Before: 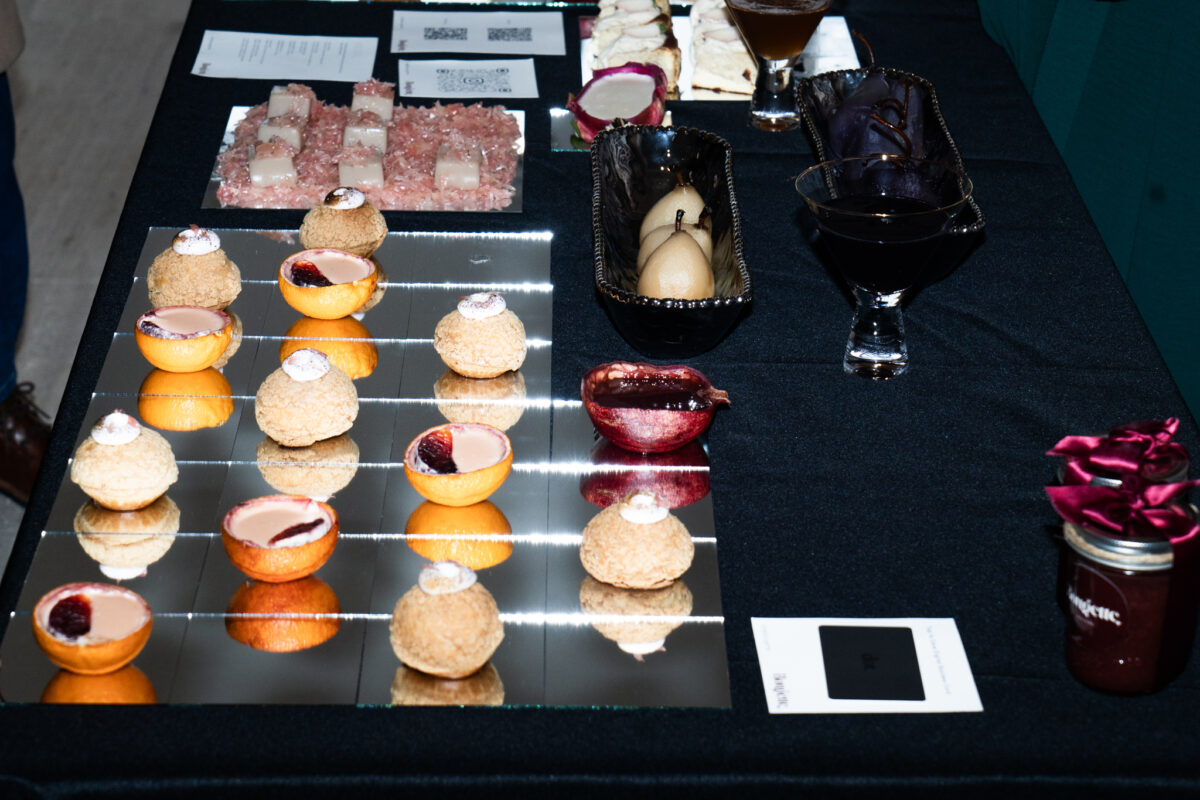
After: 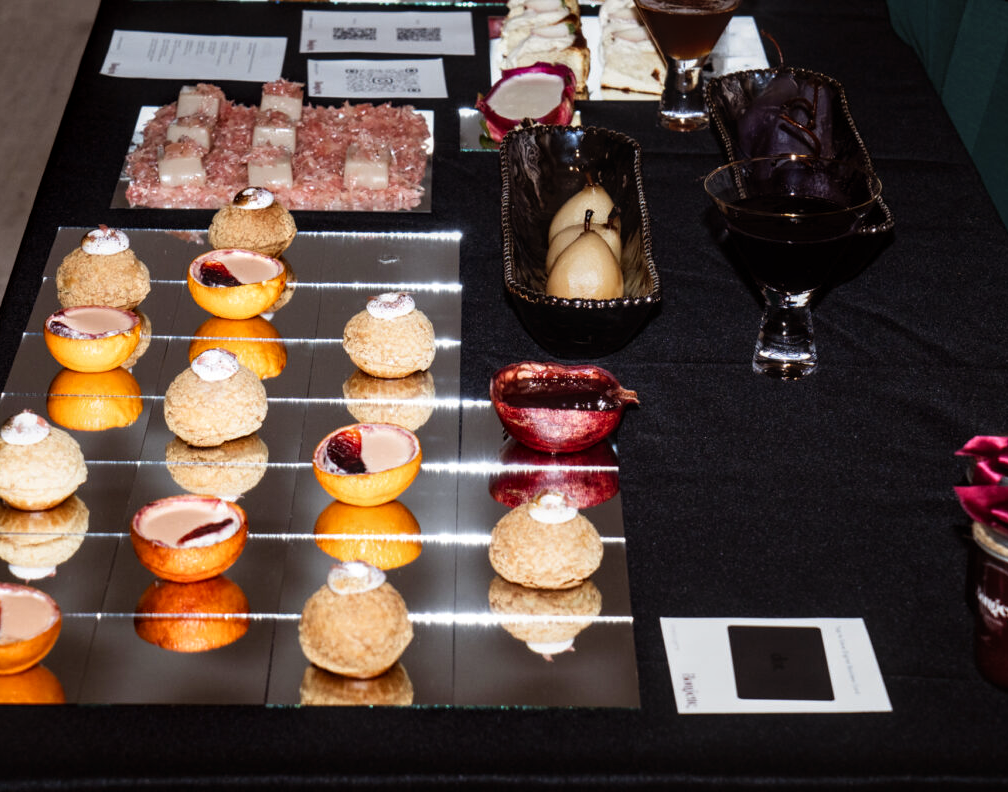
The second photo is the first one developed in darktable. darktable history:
rgb levels: mode RGB, independent channels, levels [[0, 0.5, 1], [0, 0.521, 1], [0, 0.536, 1]]
local contrast: on, module defaults
crop: left 7.598%, right 7.873%
